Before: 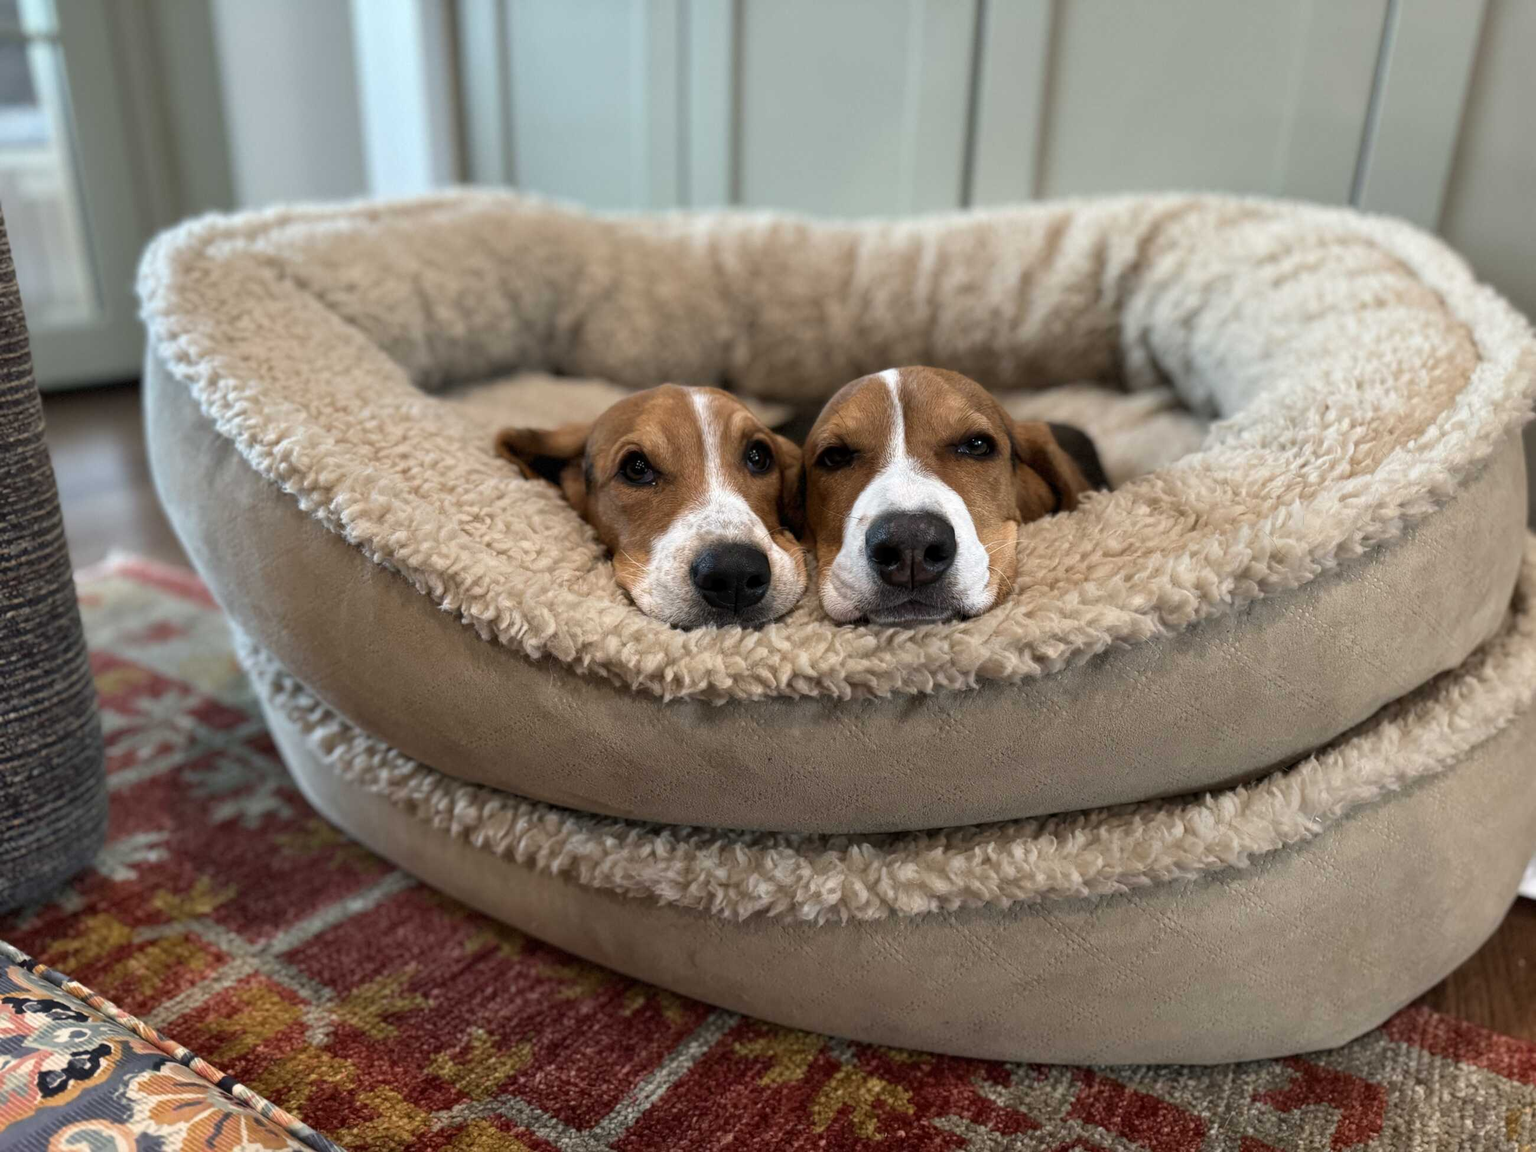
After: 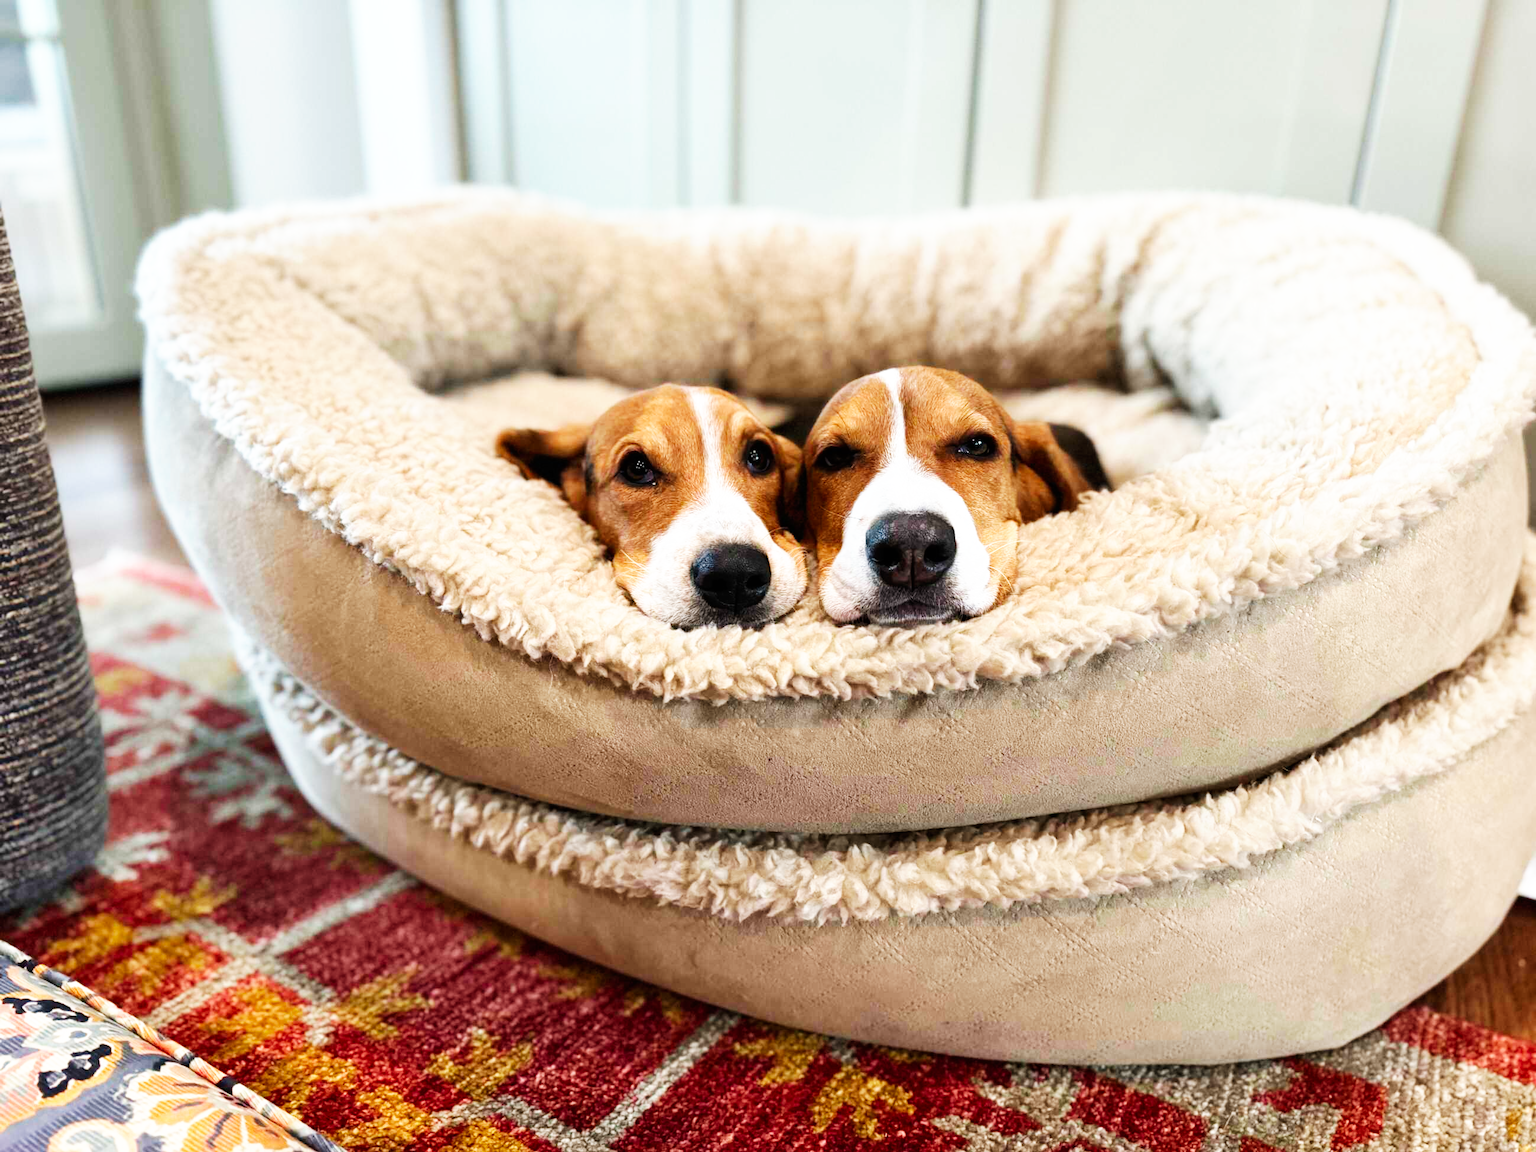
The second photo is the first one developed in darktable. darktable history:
base curve: curves: ch0 [(0, 0) (0.007, 0.004) (0.027, 0.03) (0.046, 0.07) (0.207, 0.54) (0.442, 0.872) (0.673, 0.972) (1, 1)], preserve colors none
exposure: exposure 0.127 EV, compensate highlight preservation false
